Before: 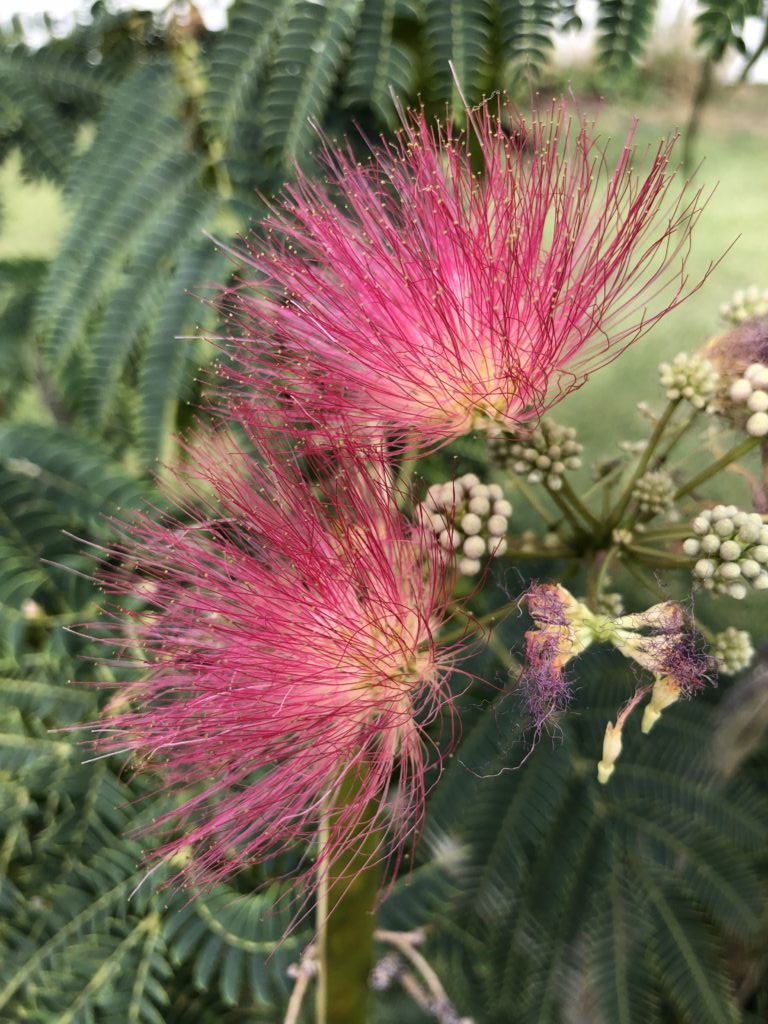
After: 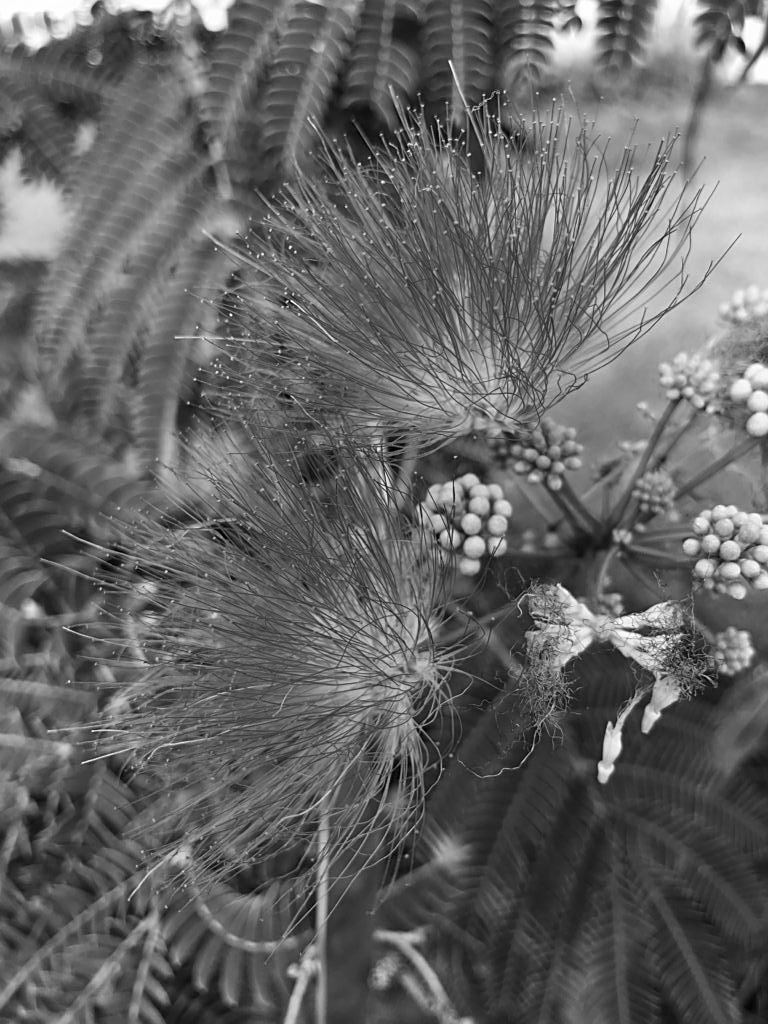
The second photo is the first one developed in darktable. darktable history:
sharpen: on, module defaults
monochrome: a 0, b 0, size 0.5, highlights 0.57
